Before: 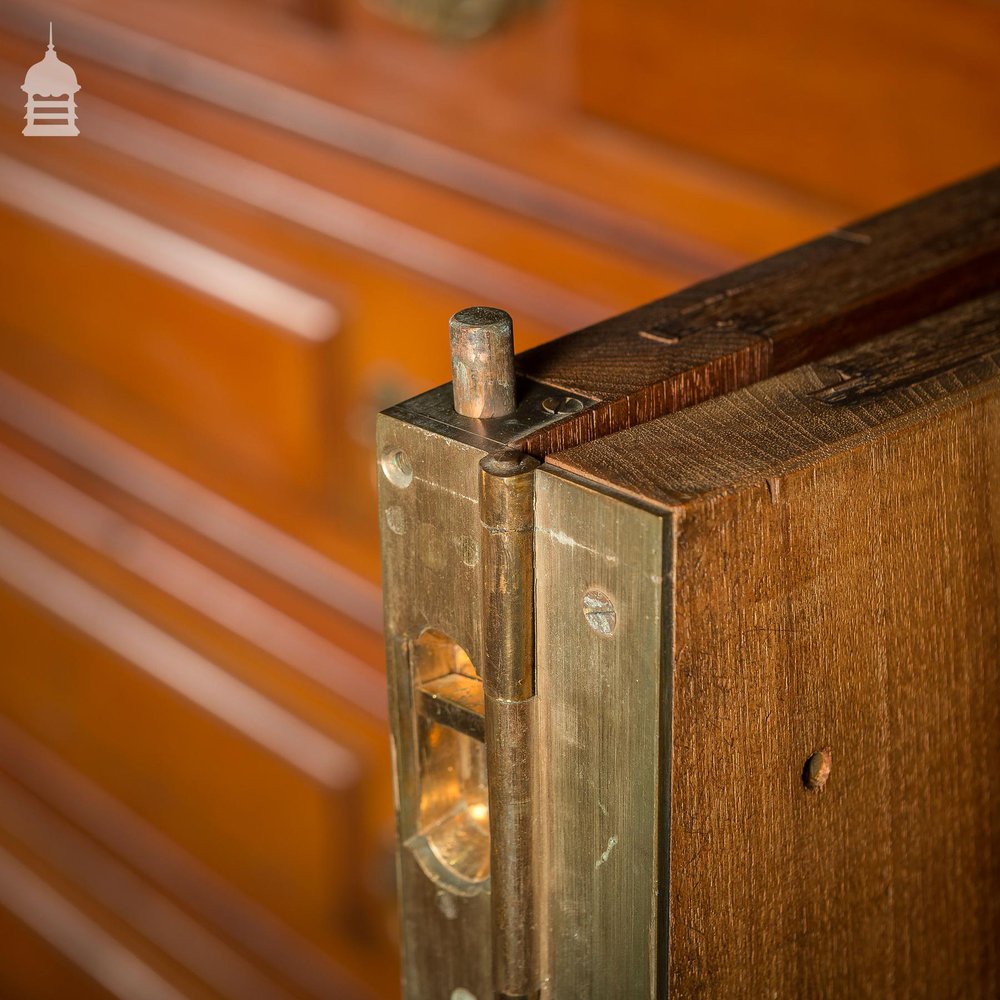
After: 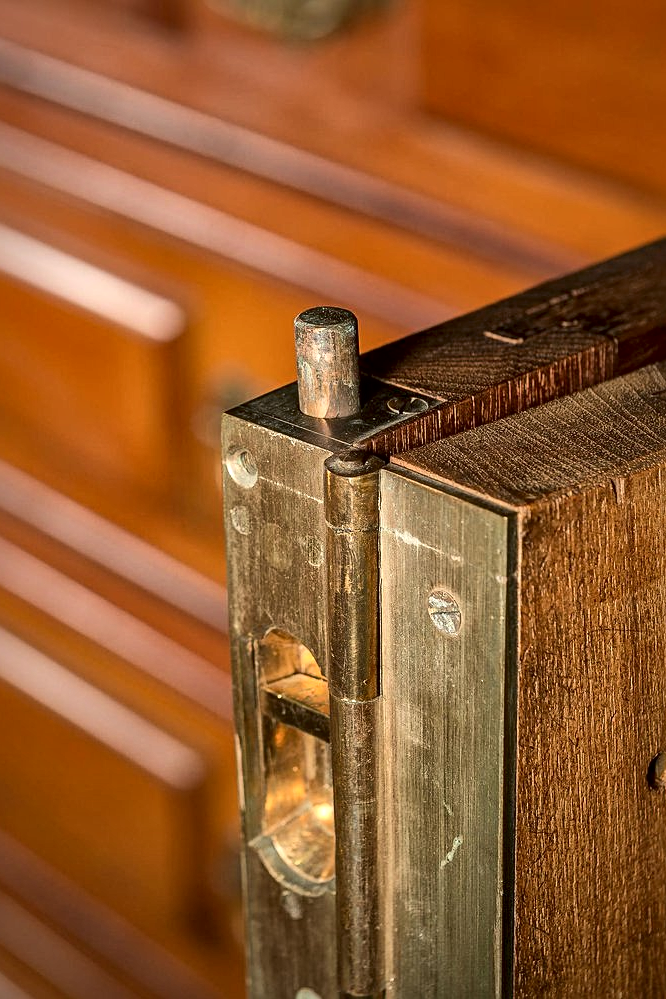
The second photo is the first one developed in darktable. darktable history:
sharpen: radius 2.131, amount 0.386, threshold 0.178
tone equalizer: edges refinement/feathering 500, mask exposure compensation -1.57 EV, preserve details guided filter
local contrast: mode bilateral grid, contrast 20, coarseness 50, detail 179%, midtone range 0.2
crop and rotate: left 15.565%, right 17.754%
